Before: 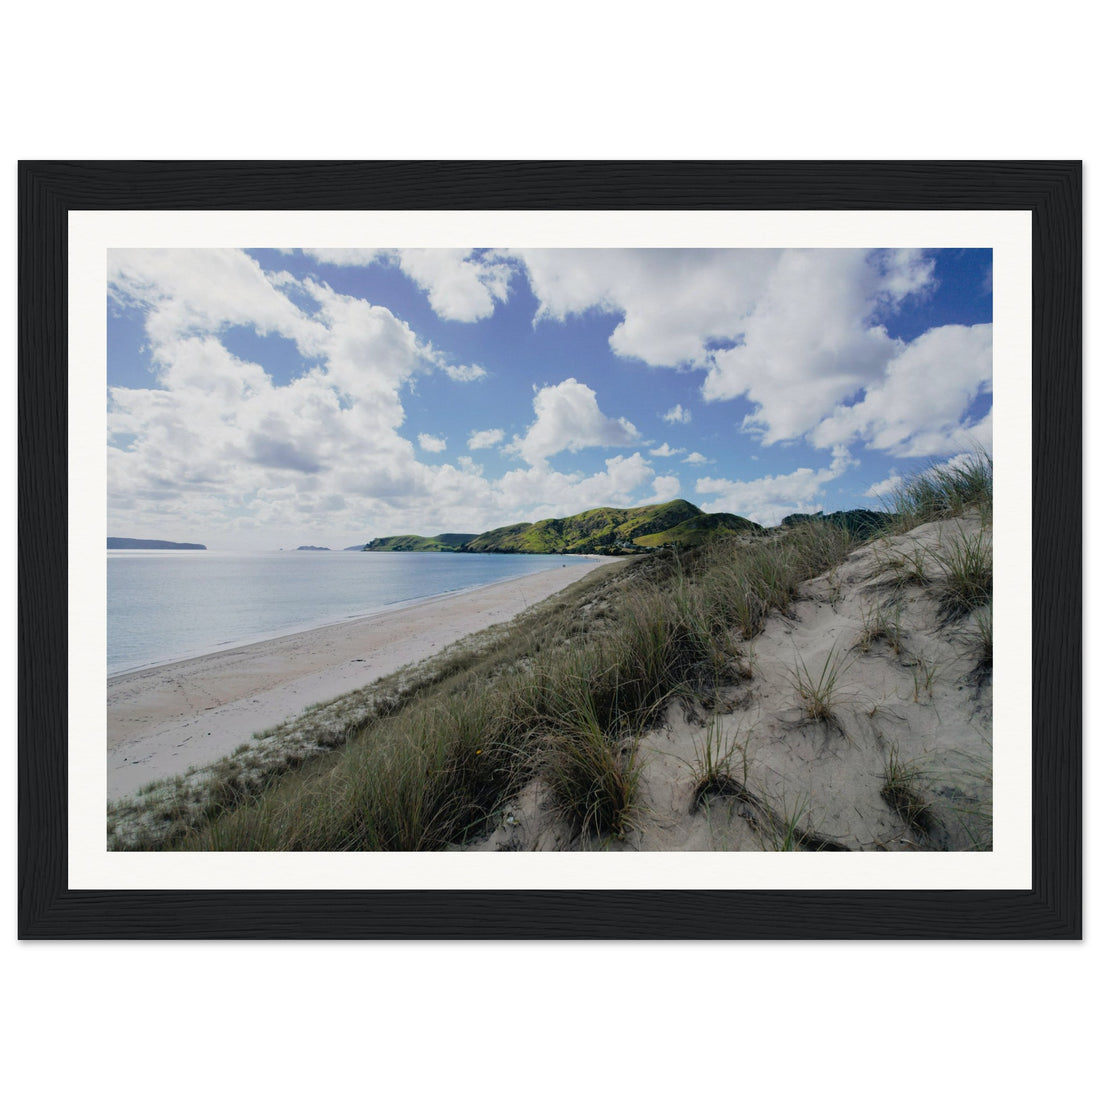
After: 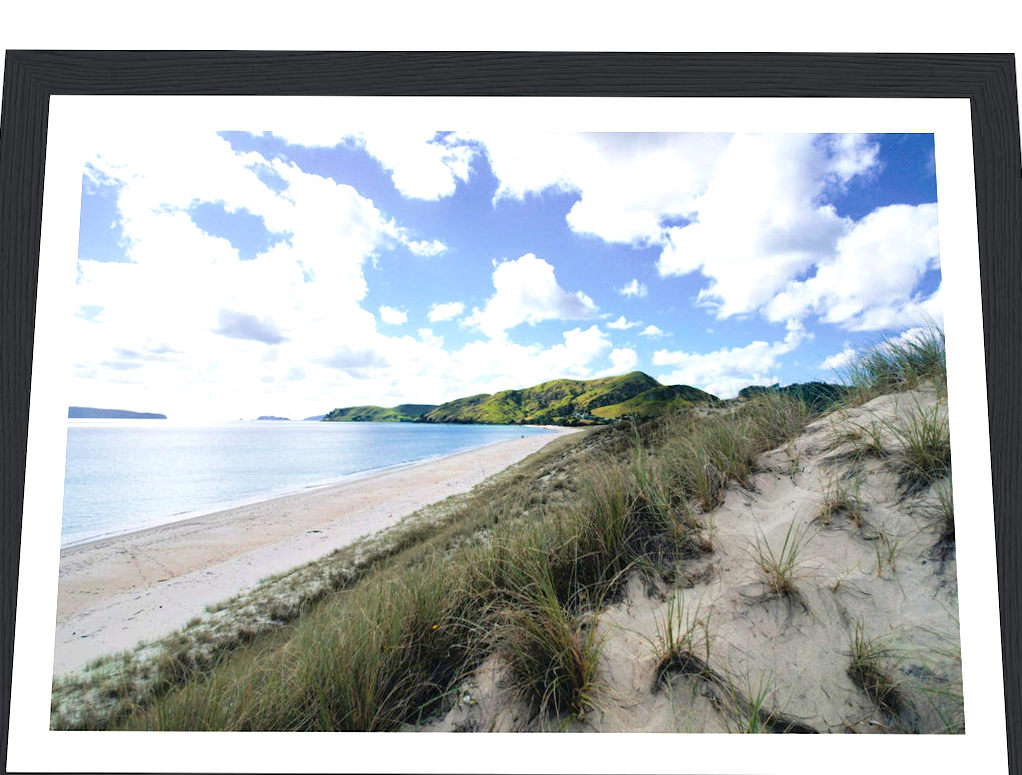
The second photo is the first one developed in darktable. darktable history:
velvia: on, module defaults
exposure: exposure 0.943 EV, compensate highlight preservation false
rotate and perspective: rotation 0.215°, lens shift (vertical) -0.139, crop left 0.069, crop right 0.939, crop top 0.002, crop bottom 0.996
crop and rotate: top 8.293%, bottom 20.996%
